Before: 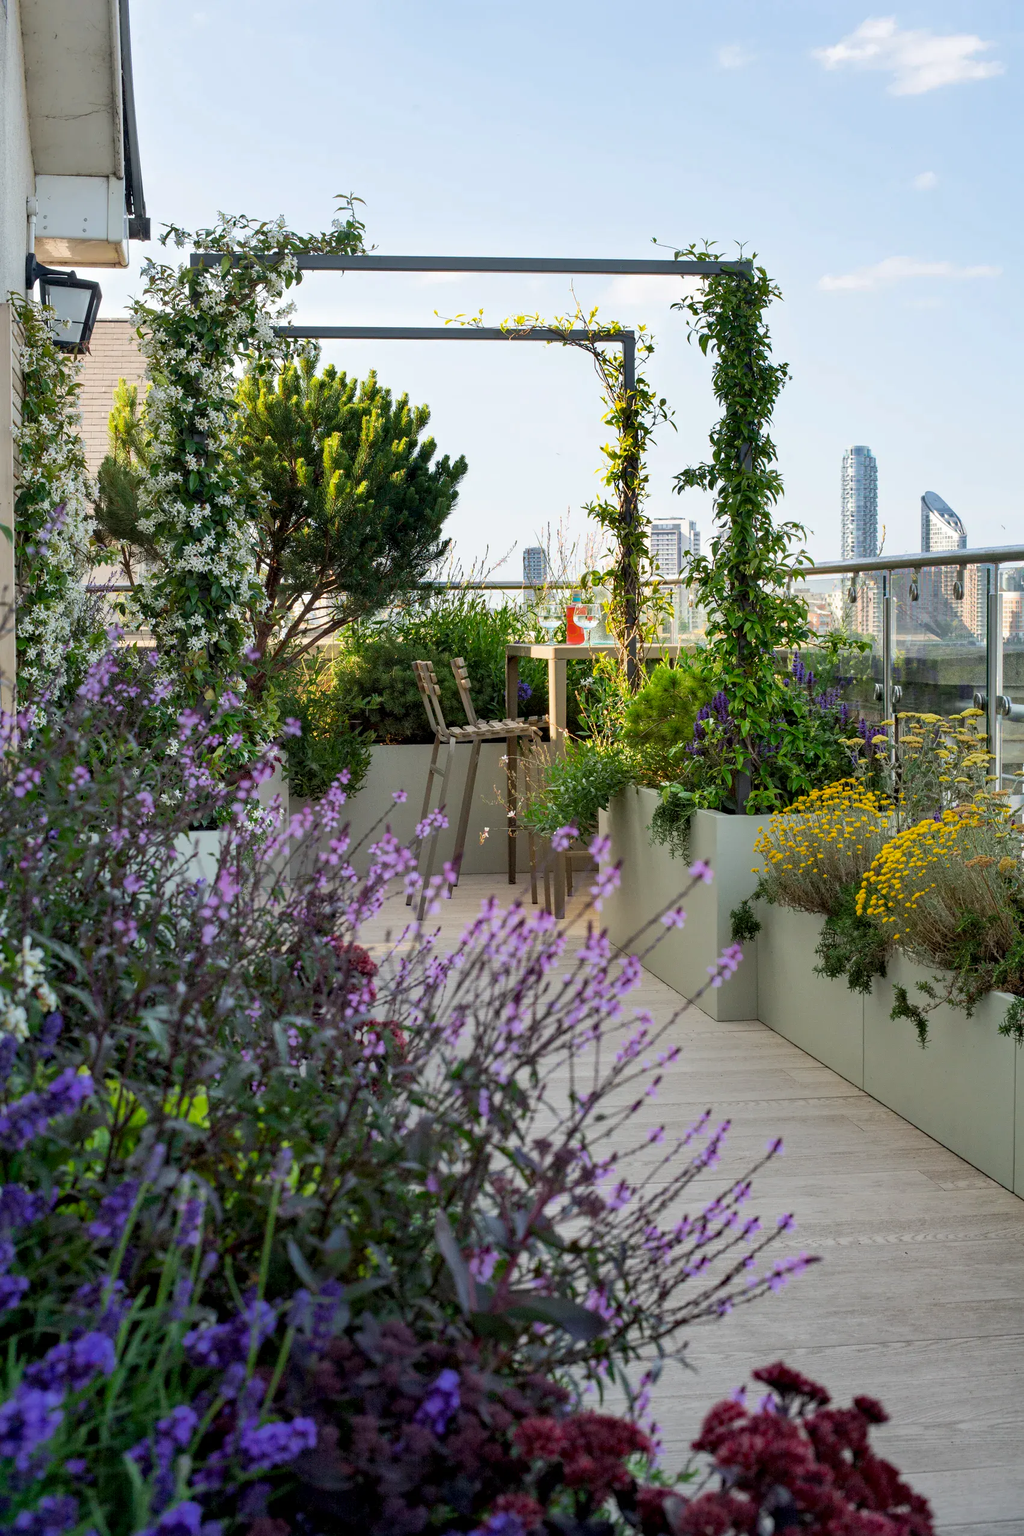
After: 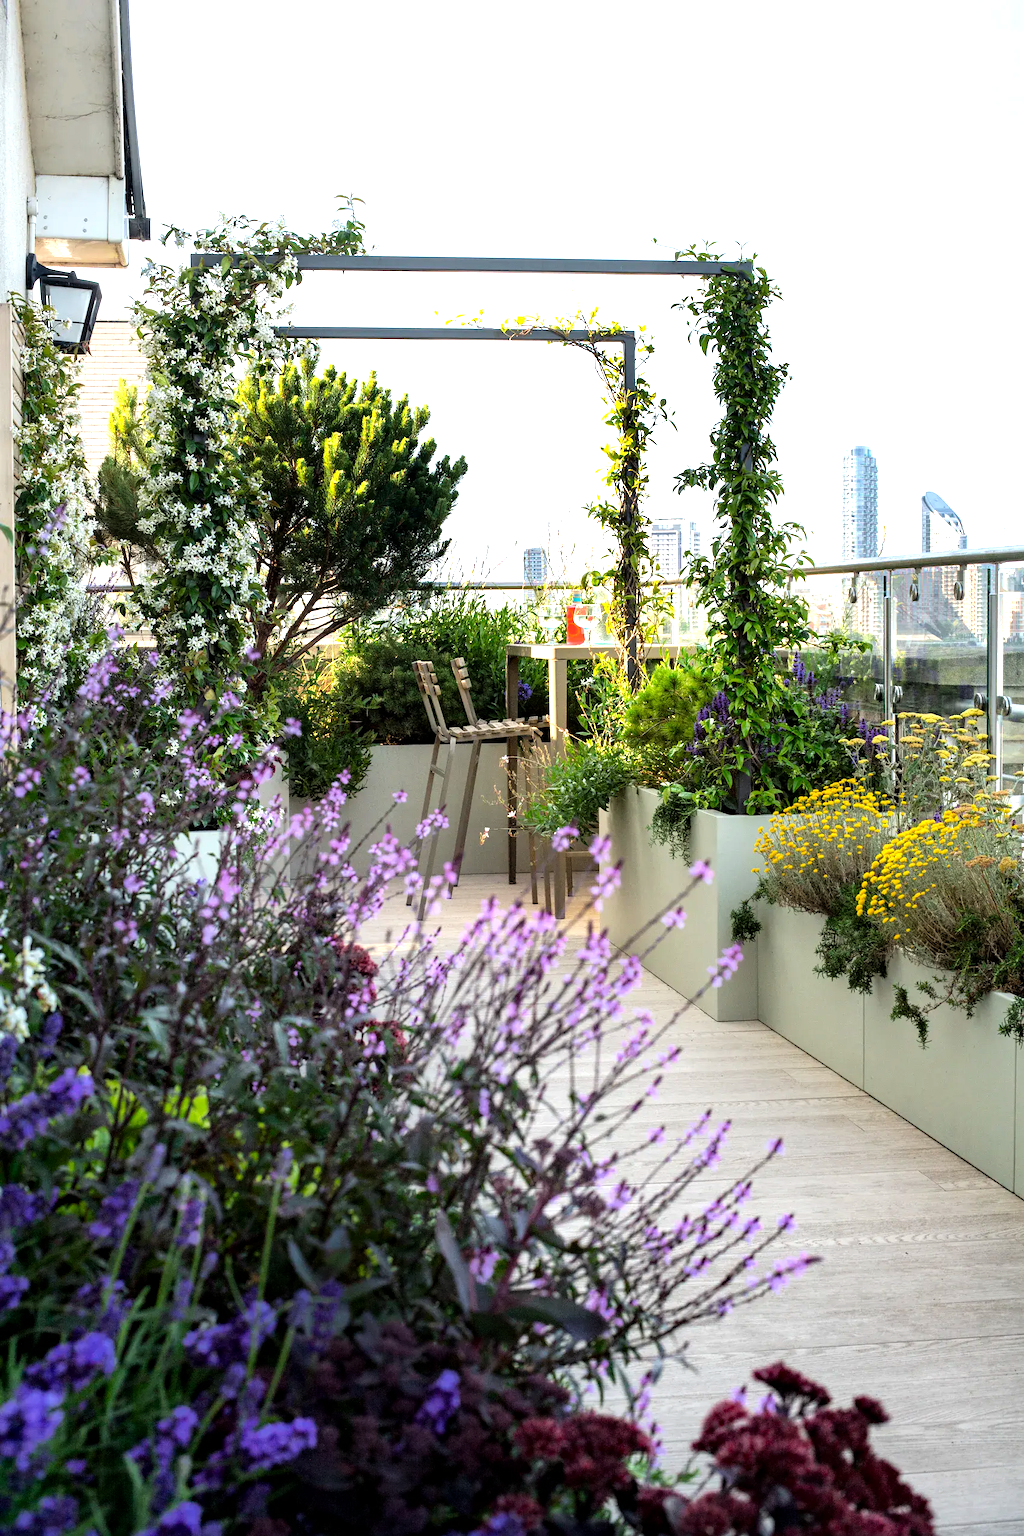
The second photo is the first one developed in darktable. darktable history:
tone equalizer: -8 EV -1.05 EV, -7 EV -1.02 EV, -6 EV -0.897 EV, -5 EV -0.59 EV, -3 EV 0.576 EV, -2 EV 0.868 EV, -1 EV 1 EV, +0 EV 1.08 EV, mask exposure compensation -0.497 EV
